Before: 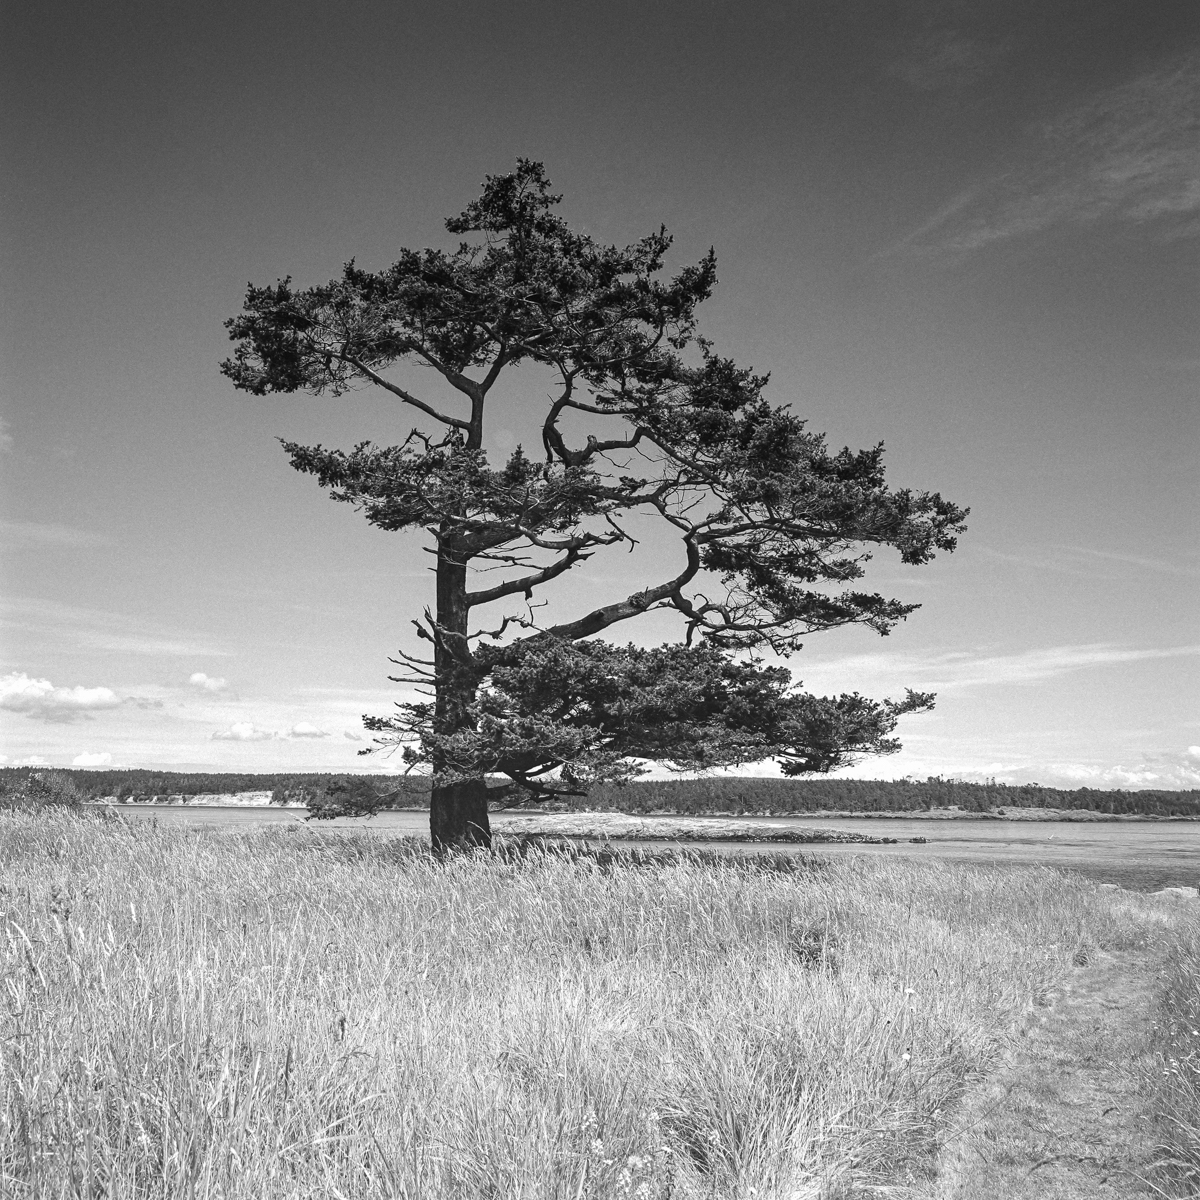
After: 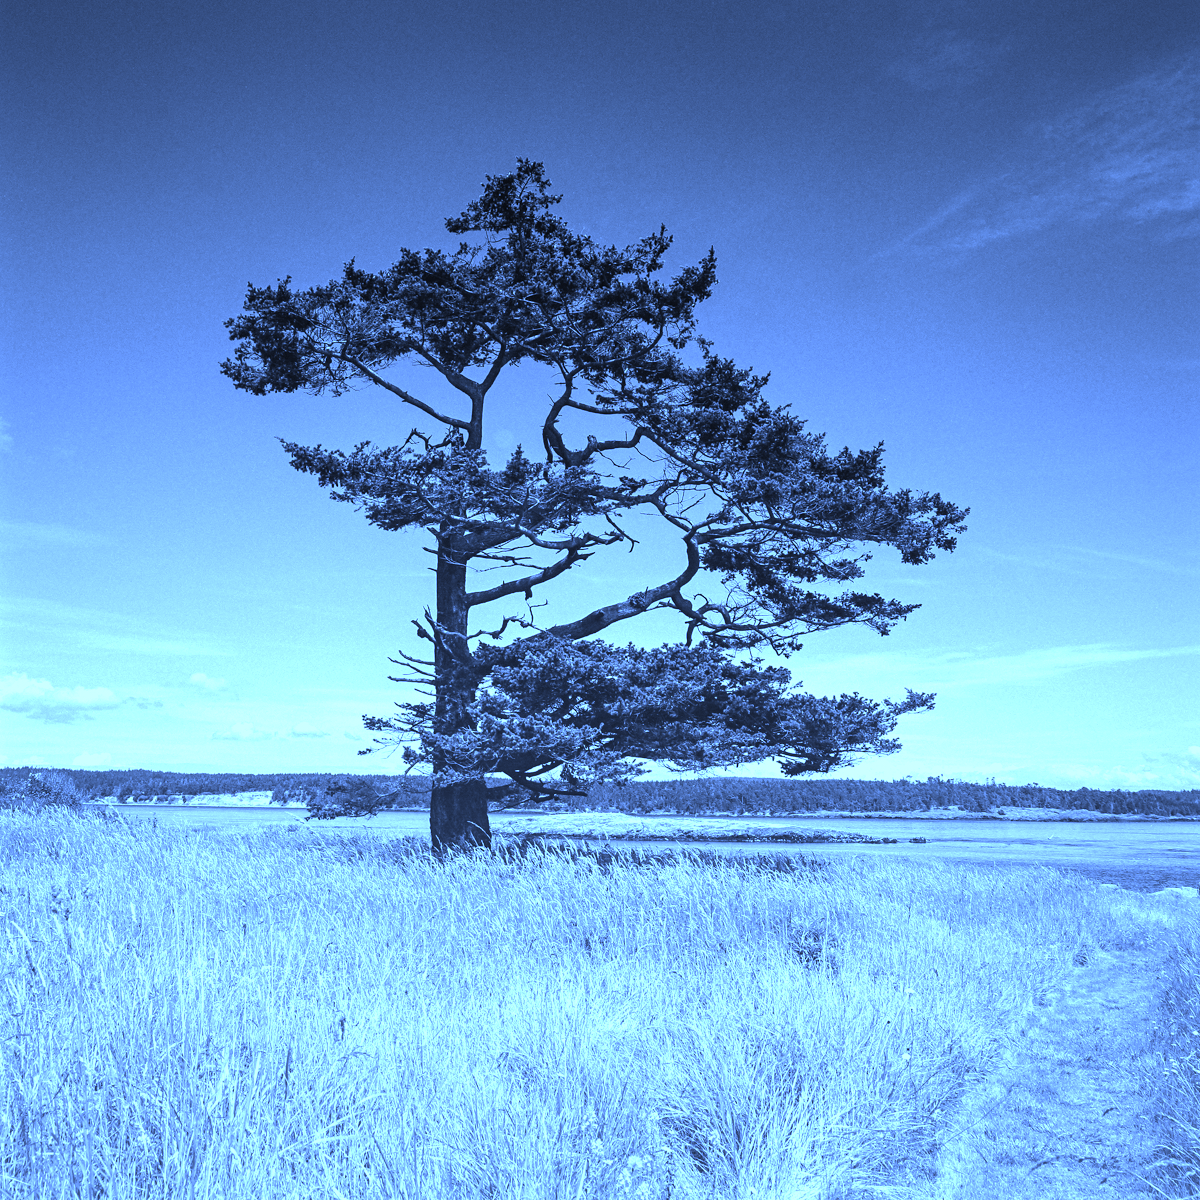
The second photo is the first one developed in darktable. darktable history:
color balance rgb: perceptual saturation grading › global saturation 36%, perceptual brilliance grading › global brilliance 10%, global vibrance 20%
white balance: red 0.766, blue 1.537
color zones: curves: ch0 [(0, 0.613) (0.01, 0.613) (0.245, 0.448) (0.498, 0.529) (0.642, 0.665) (0.879, 0.777) (0.99, 0.613)]; ch1 [(0, 0) (0.143, 0) (0.286, 0) (0.429, 0) (0.571, 0) (0.714, 0) (0.857, 0)], mix -93.41%
exposure: exposure 0.207 EV, compensate highlight preservation false
